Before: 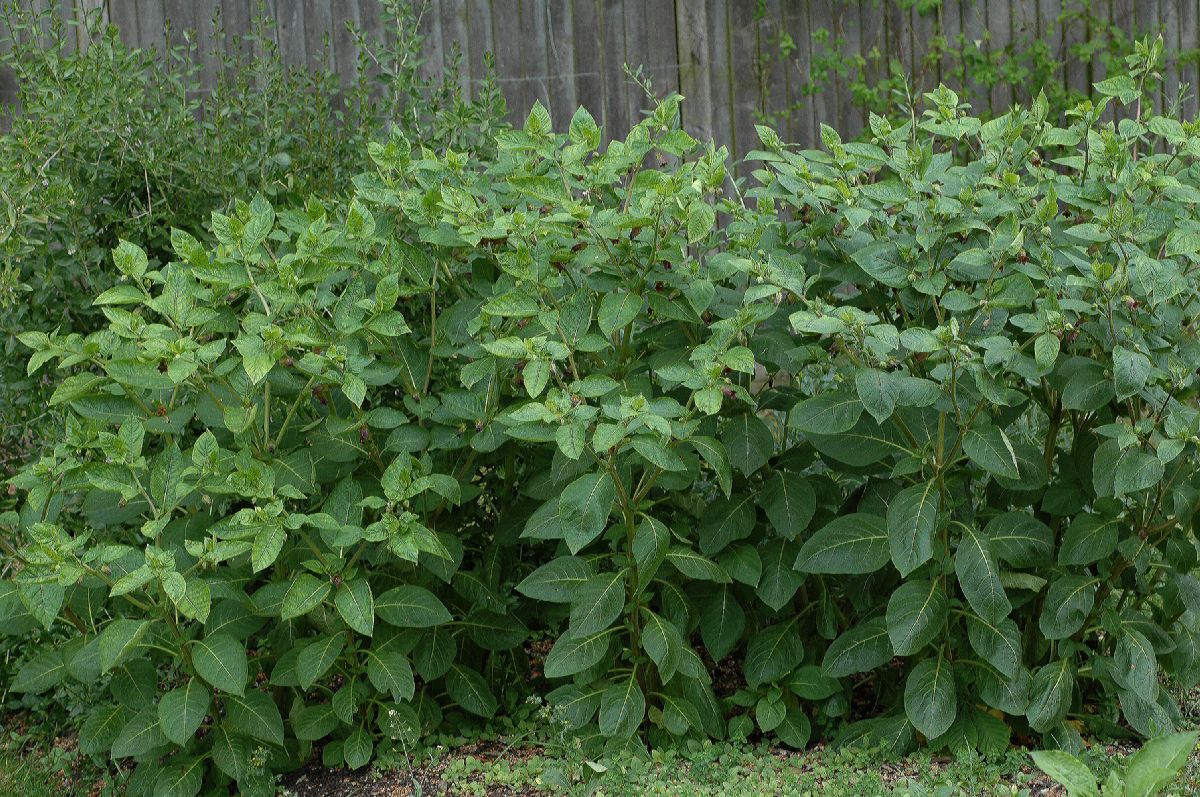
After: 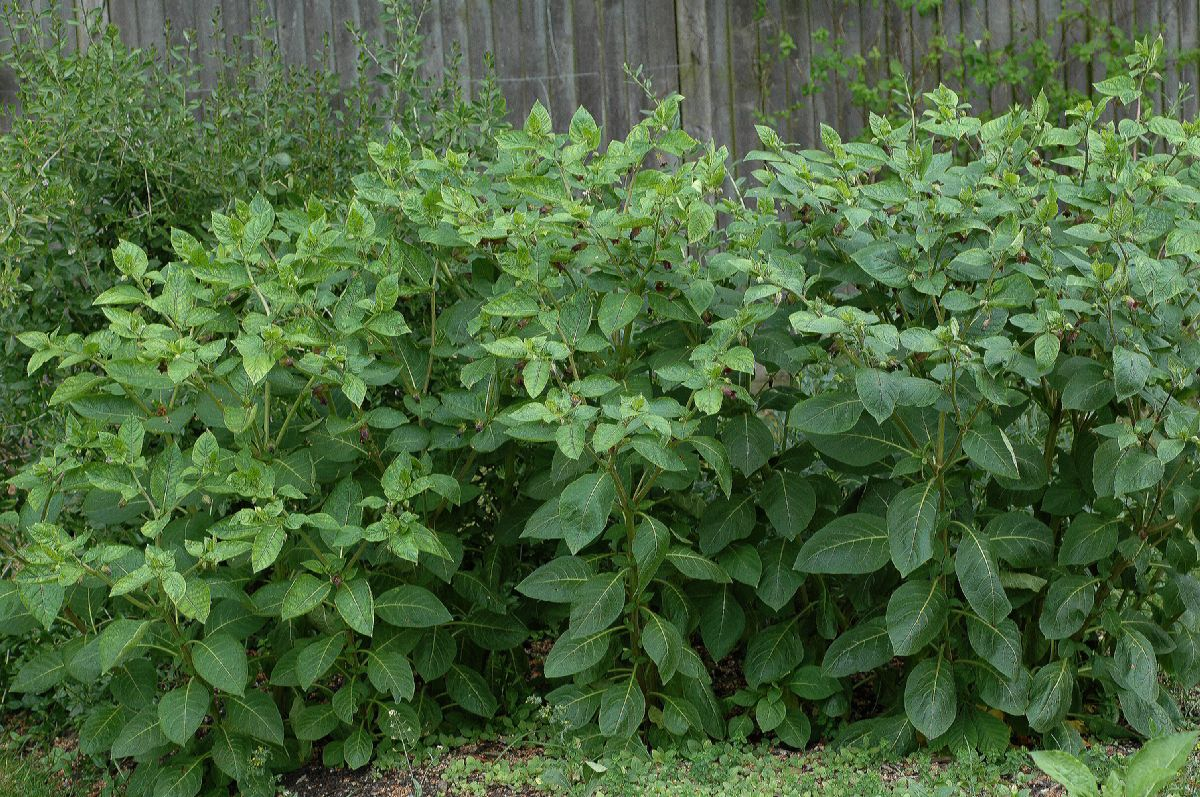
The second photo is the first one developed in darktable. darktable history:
tone curve: curves: ch0 [(0, 0) (0.003, 0.003) (0.011, 0.012) (0.025, 0.026) (0.044, 0.046) (0.069, 0.072) (0.1, 0.104) (0.136, 0.141) (0.177, 0.184) (0.224, 0.233) (0.277, 0.288) (0.335, 0.348) (0.399, 0.414) (0.468, 0.486) (0.543, 0.564) (0.623, 0.647) (0.709, 0.736) (0.801, 0.831) (0.898, 0.921) (1, 1)], preserve colors none
